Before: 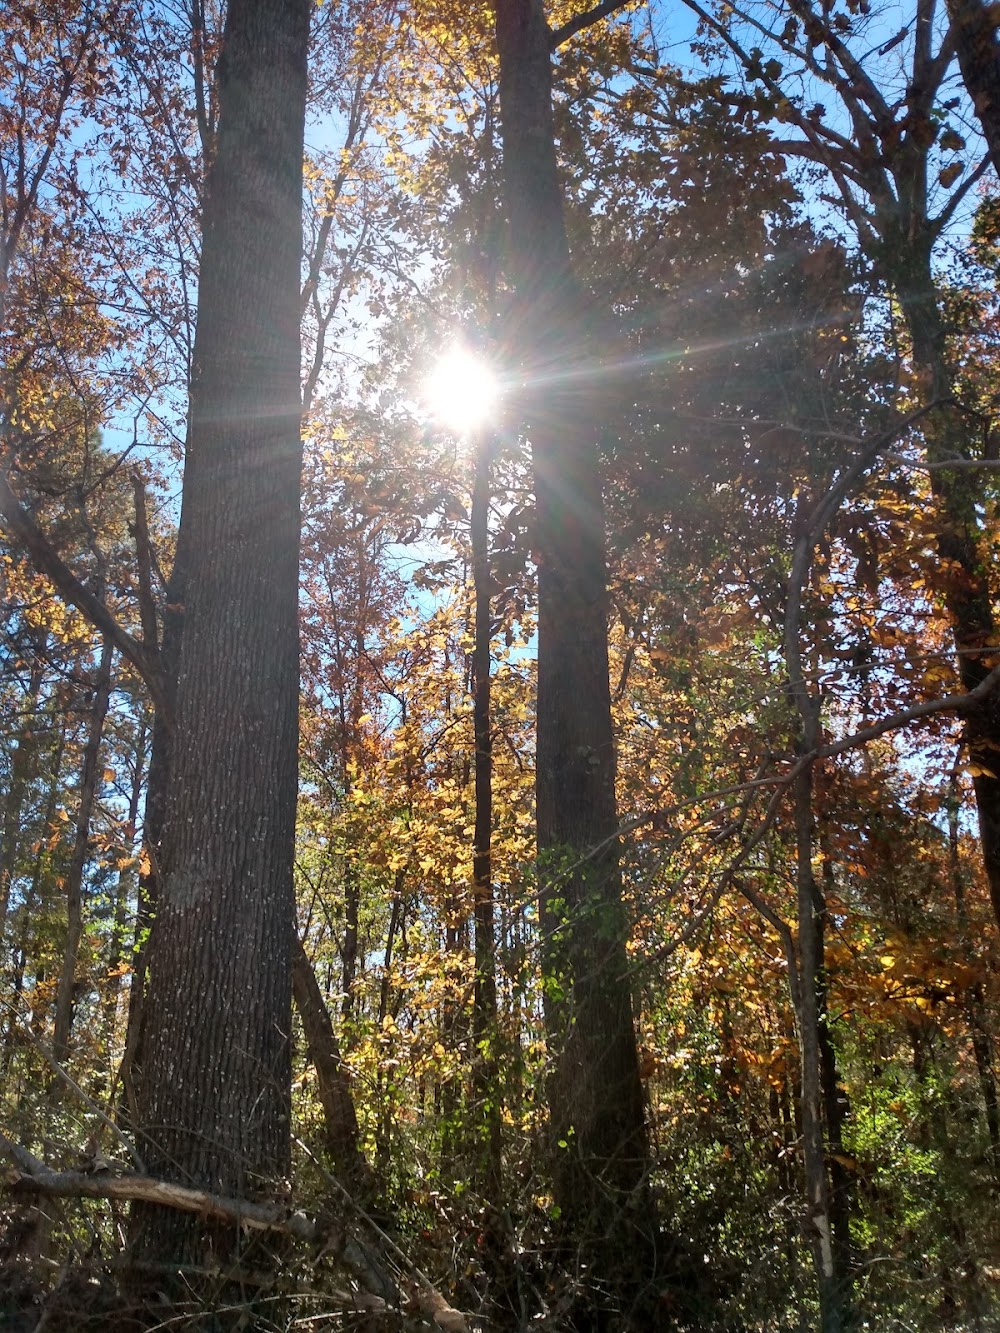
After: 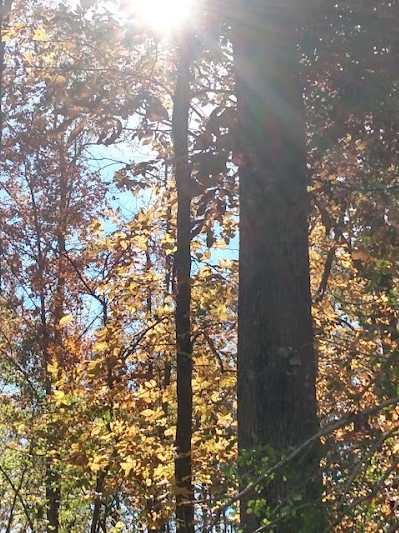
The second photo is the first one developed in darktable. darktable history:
color balance: mode lift, gamma, gain (sRGB), lift [1, 1, 1.022, 1.026]
crop: left 30%, top 30%, right 30%, bottom 30%
